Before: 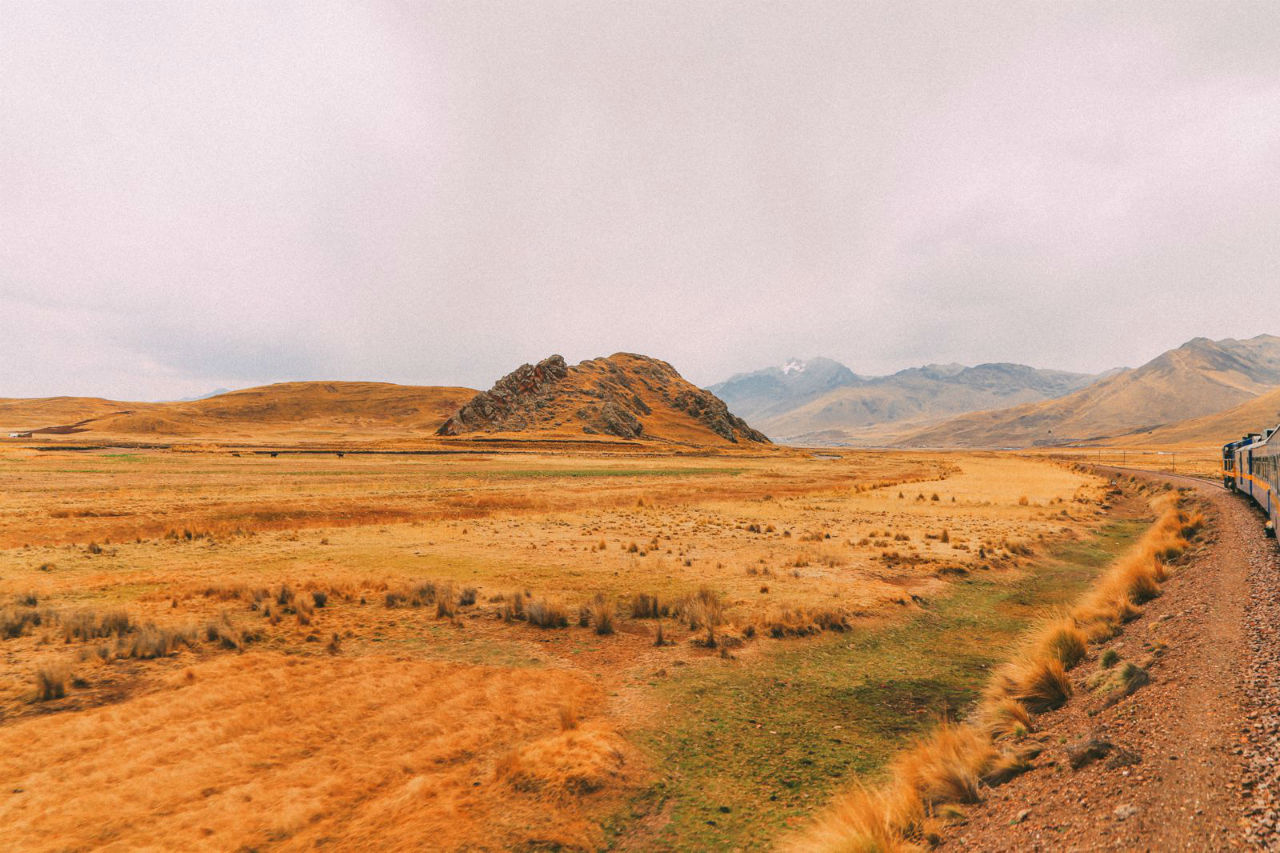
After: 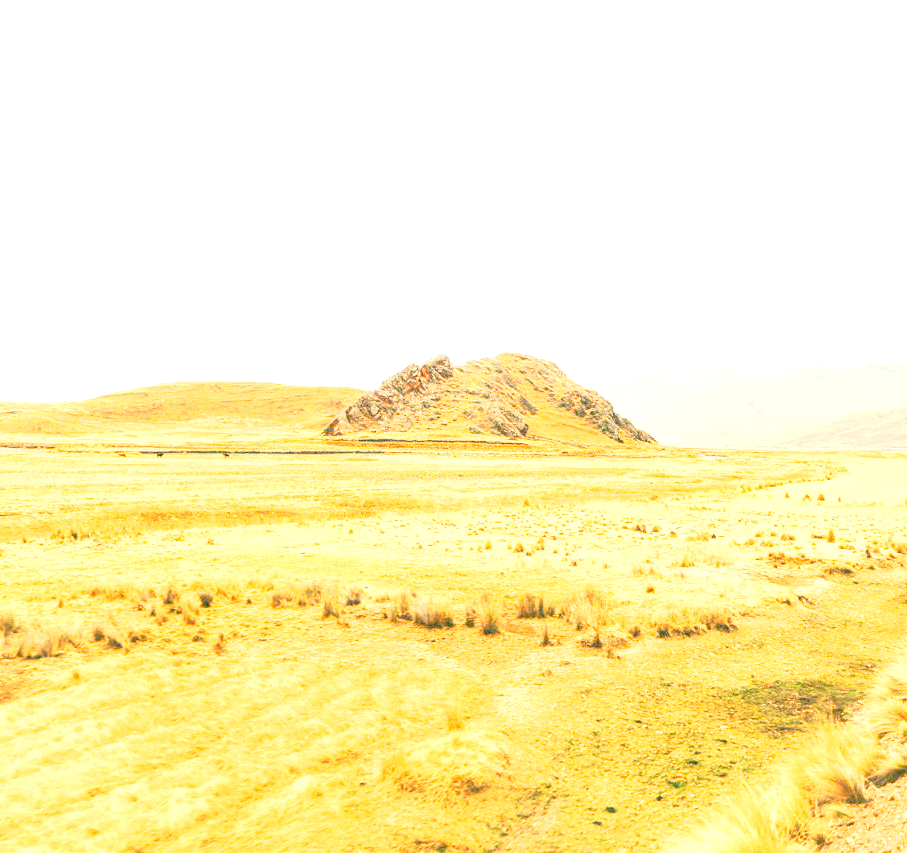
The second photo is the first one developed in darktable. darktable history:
tone curve: curves: ch0 [(0, 0) (0.003, 0.002) (0.011, 0.008) (0.025, 0.019) (0.044, 0.034) (0.069, 0.053) (0.1, 0.079) (0.136, 0.127) (0.177, 0.191) (0.224, 0.274) (0.277, 0.367) (0.335, 0.465) (0.399, 0.552) (0.468, 0.643) (0.543, 0.737) (0.623, 0.82) (0.709, 0.891) (0.801, 0.928) (0.898, 0.963) (1, 1)], preserve colors none
exposure: black level correction 0, exposure 1.704 EV, compensate exposure bias true, compensate highlight preservation false
crop and rotate: left 8.939%, right 20.171%
color correction: highlights a* -0.614, highlights b* 9.57, shadows a* -9.34, shadows b* 1.47
